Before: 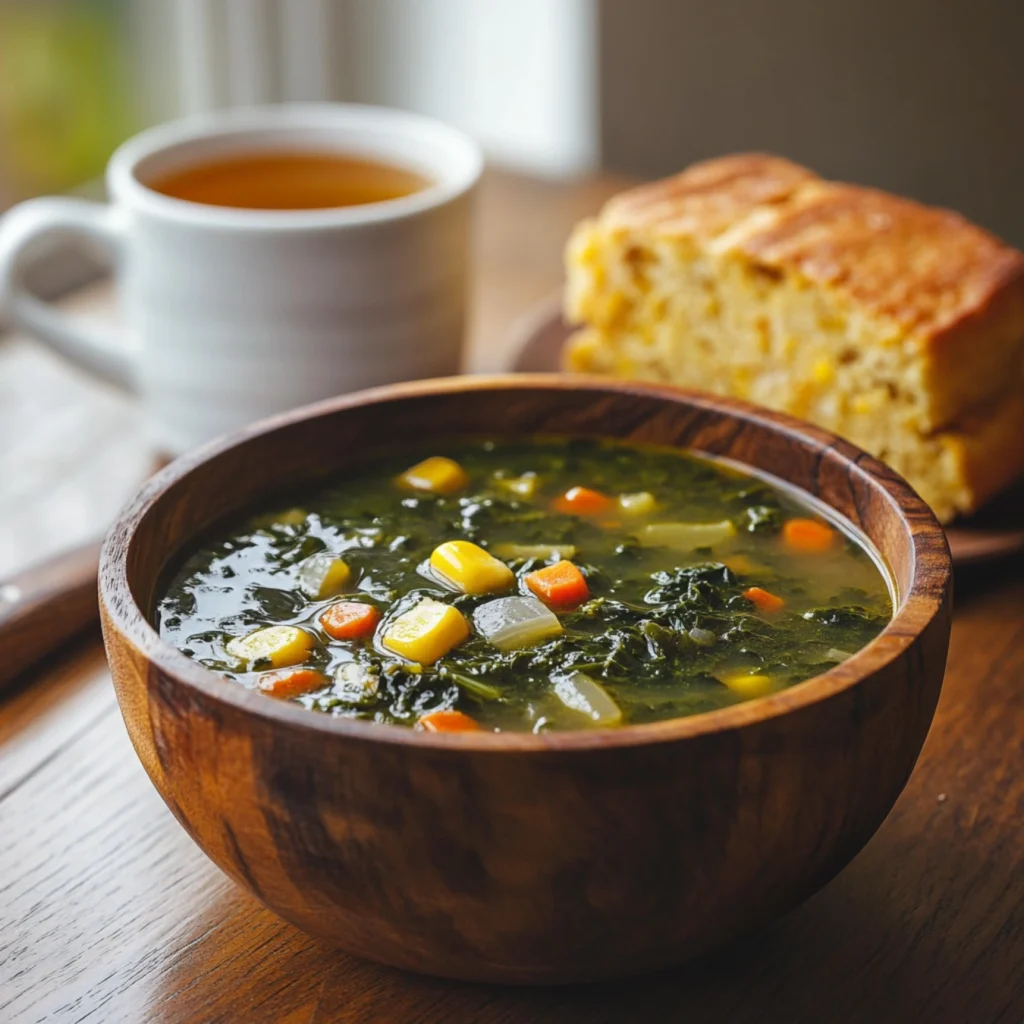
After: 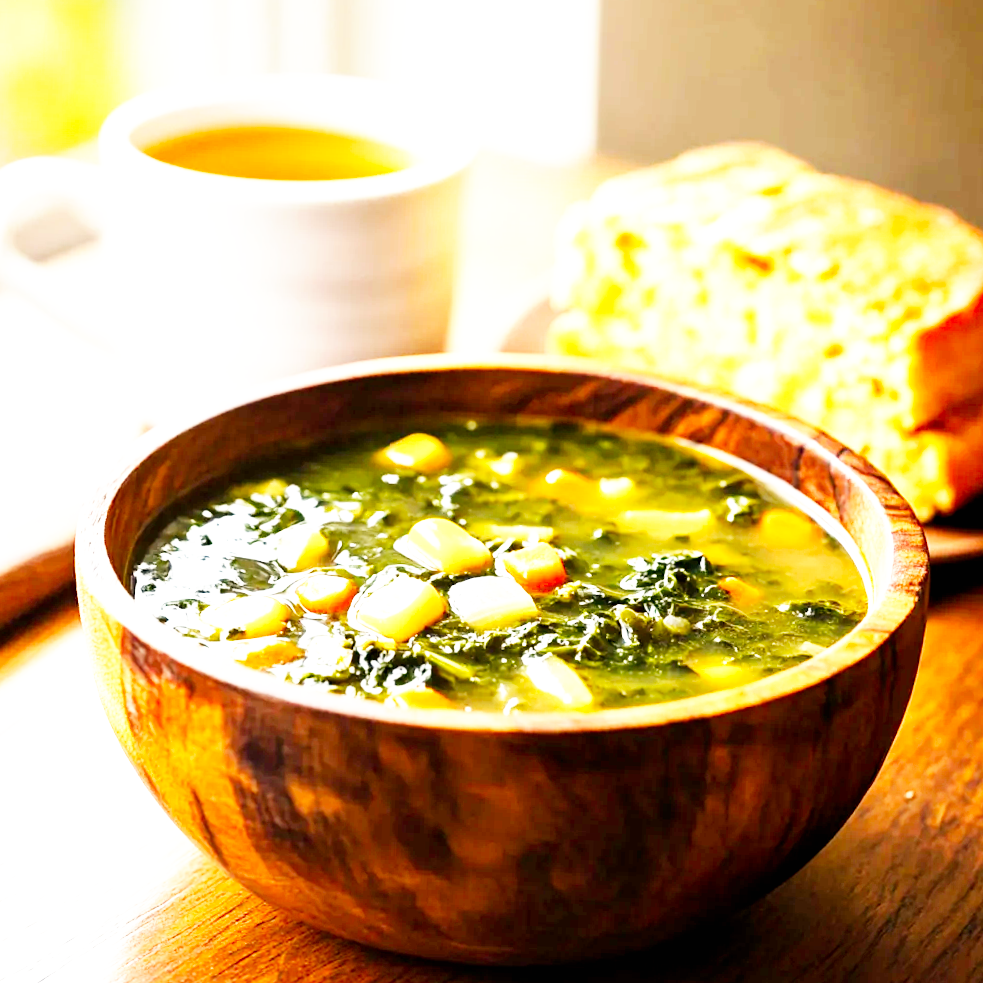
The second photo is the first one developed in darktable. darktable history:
crop and rotate: angle -2.38°
white balance: red 1.045, blue 0.932
exposure: black level correction 0.009, exposure 1.425 EV, compensate highlight preservation false
base curve: curves: ch0 [(0, 0) (0.007, 0.004) (0.027, 0.03) (0.046, 0.07) (0.207, 0.54) (0.442, 0.872) (0.673, 0.972) (1, 1)], preserve colors none
